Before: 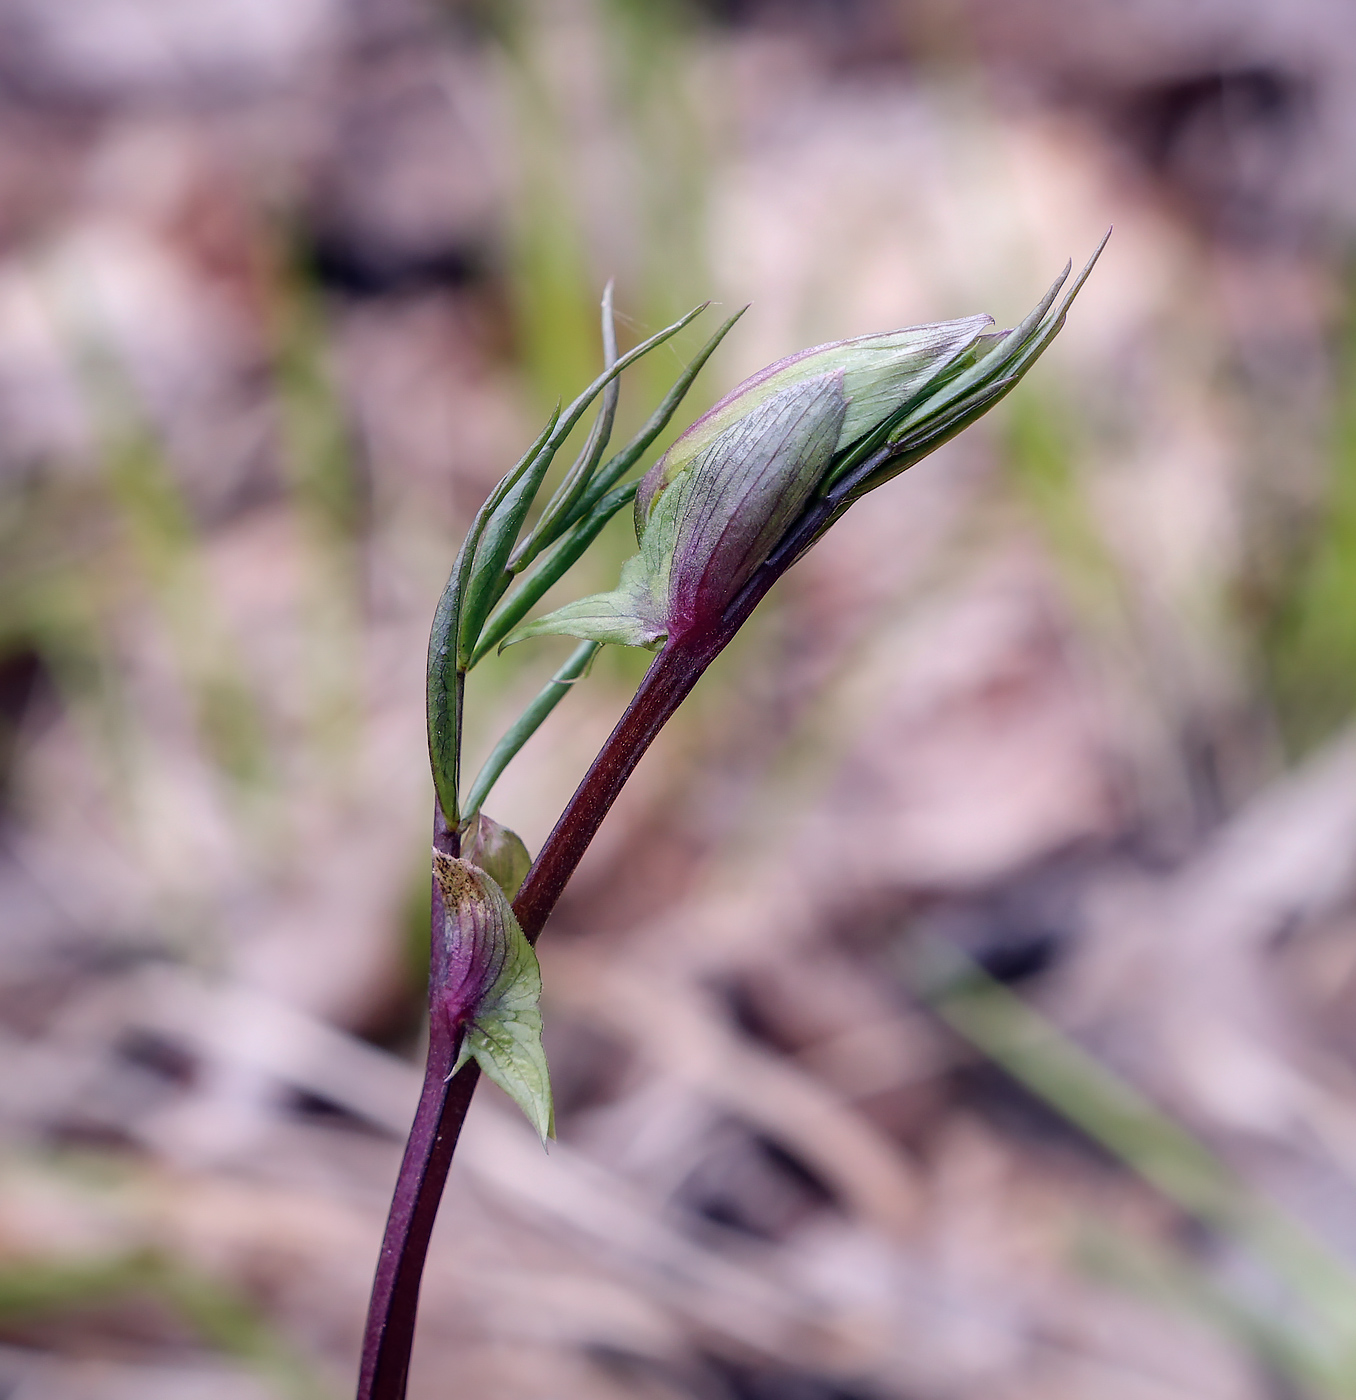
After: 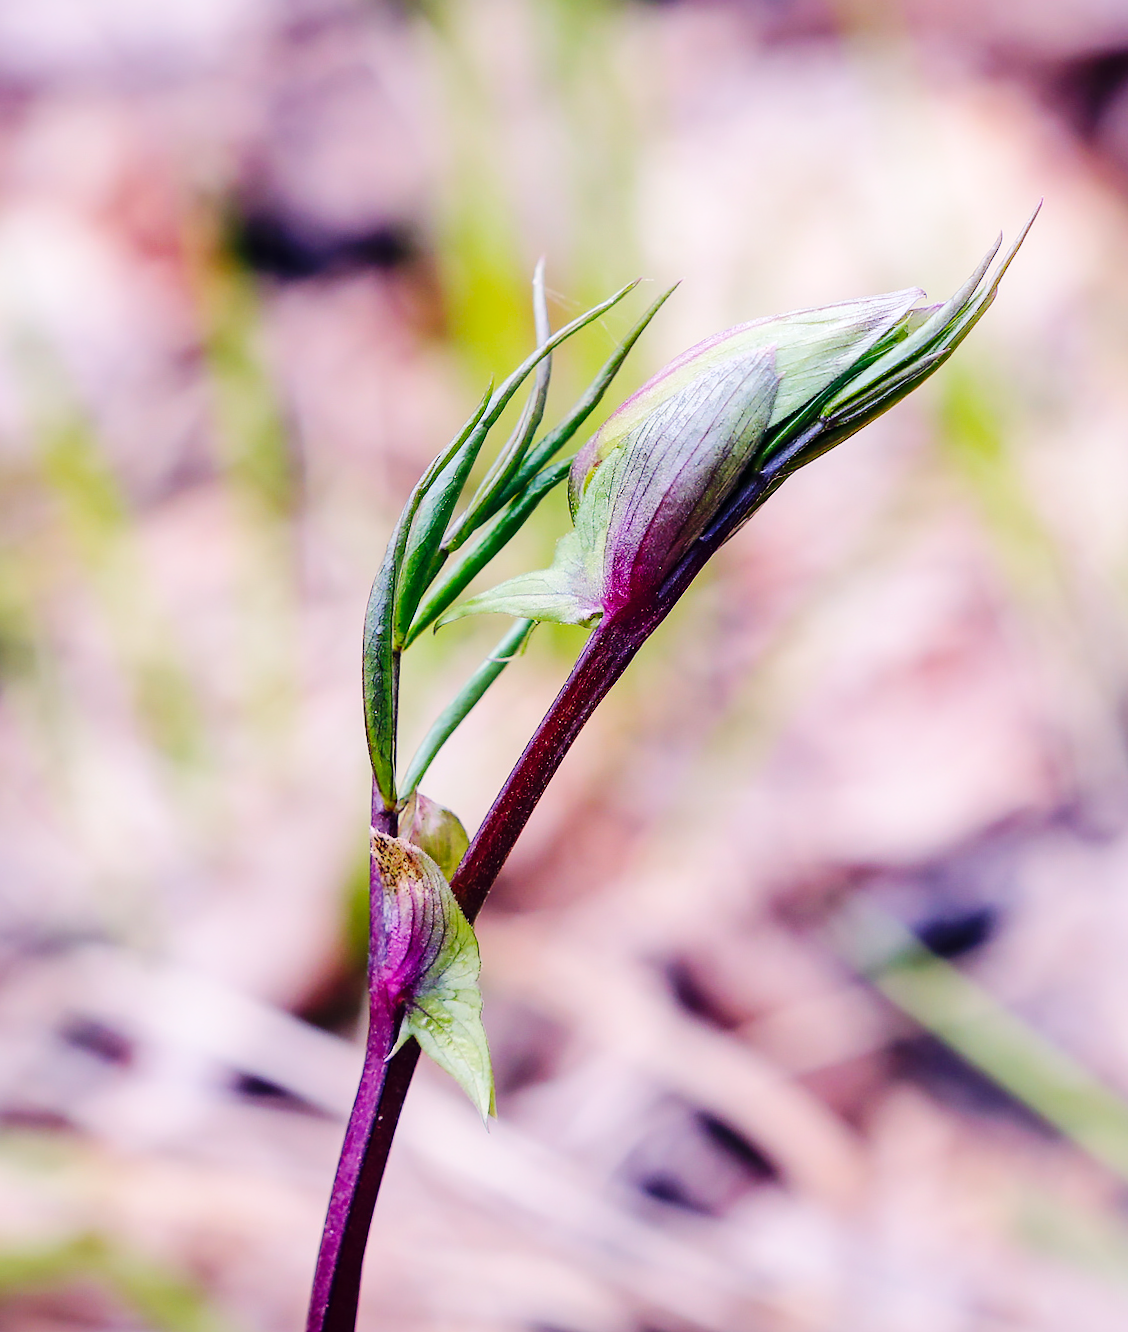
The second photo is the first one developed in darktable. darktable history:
color balance rgb: perceptual saturation grading › global saturation 10.16%, perceptual brilliance grading › mid-tones 10.847%, perceptual brilliance grading › shadows 15.735%, global vibrance 20%
exposure: exposure 0.126 EV, compensate highlight preservation false
crop and rotate: angle 0.647°, left 4.24%, top 1.087%, right 11.582%, bottom 2.654%
base curve: curves: ch0 [(0, 0) (0.036, 0.025) (0.121, 0.166) (0.206, 0.329) (0.605, 0.79) (1, 1)], preserve colors none
